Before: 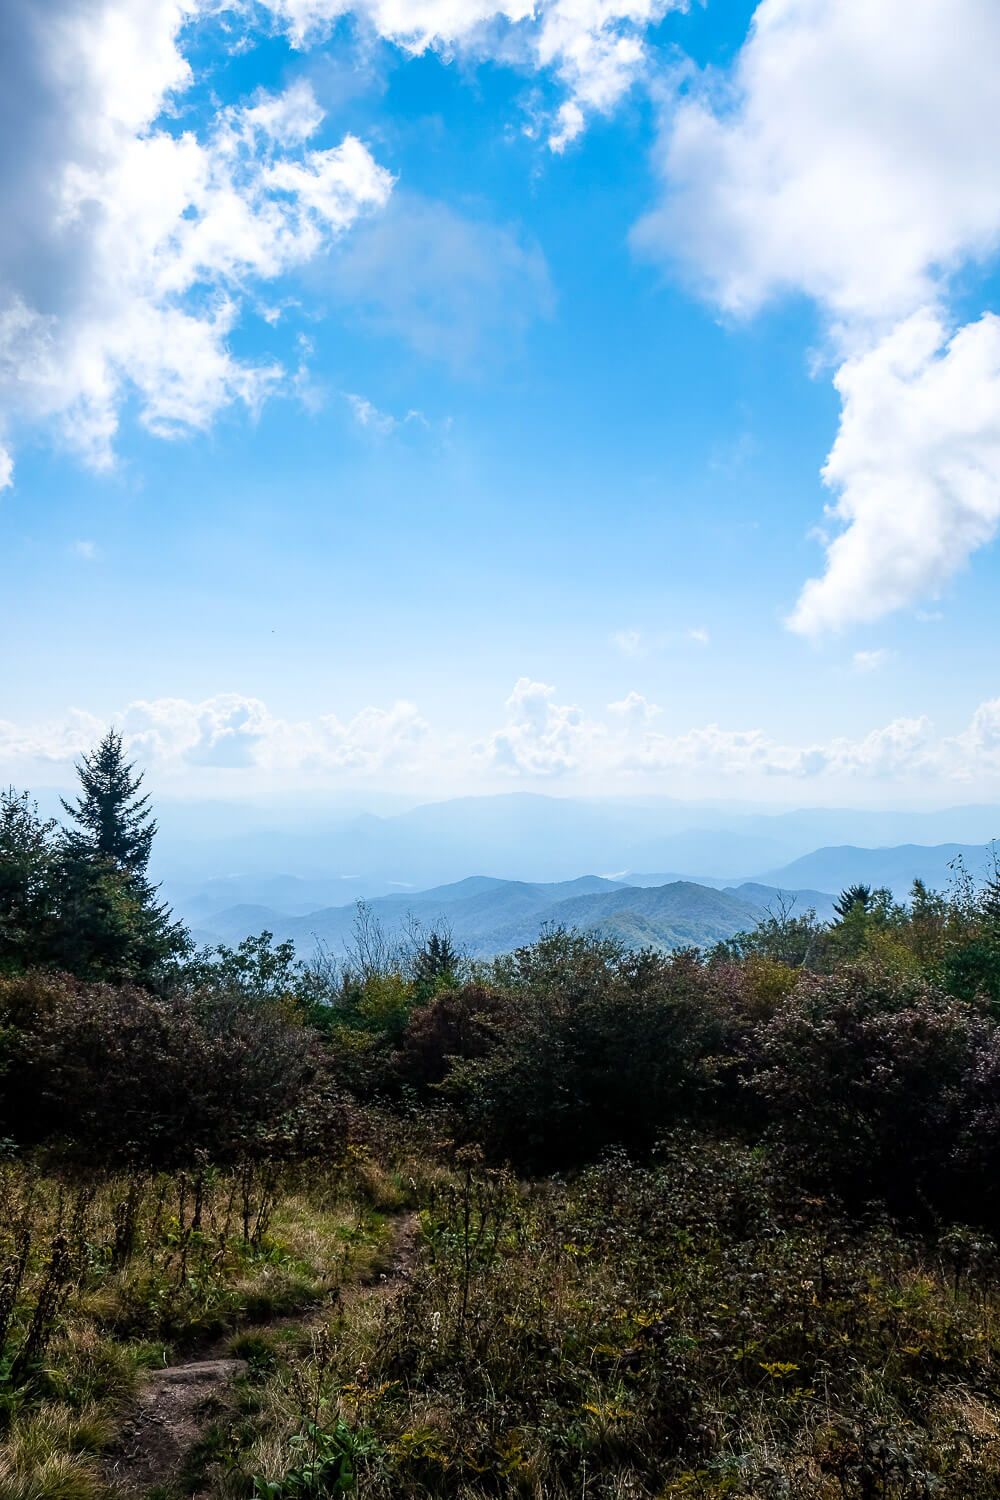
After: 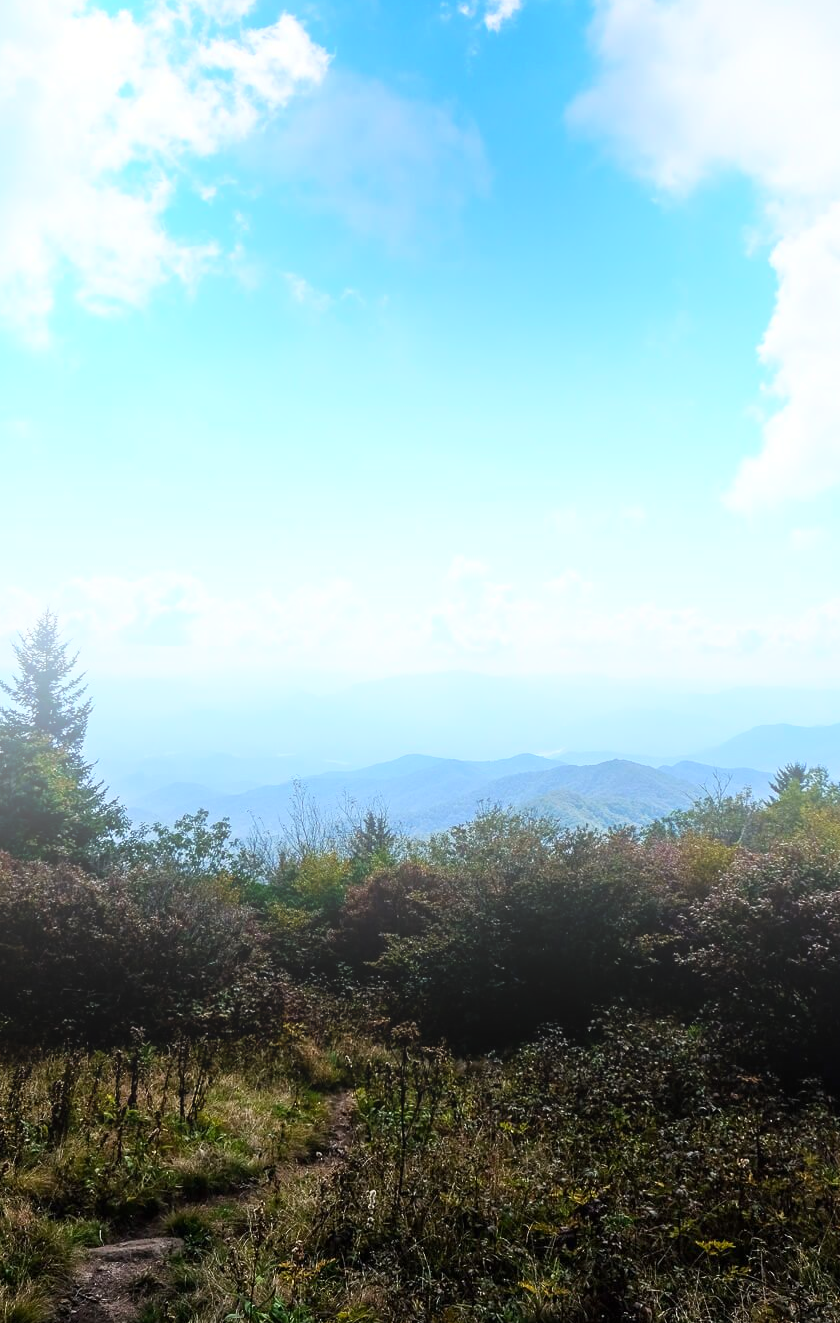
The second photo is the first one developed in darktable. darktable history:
contrast brightness saturation: contrast 0.07
crop: left 6.446%, top 8.188%, right 9.538%, bottom 3.548%
bloom: size 38%, threshold 95%, strength 30%
